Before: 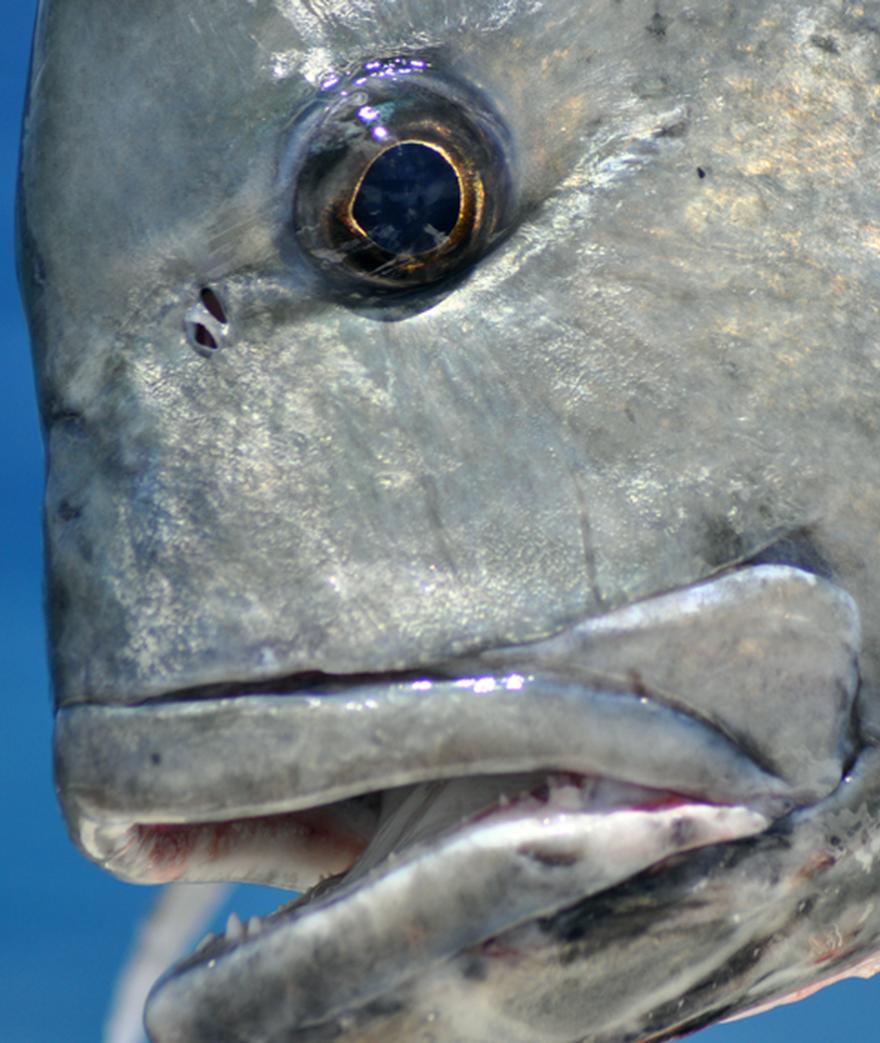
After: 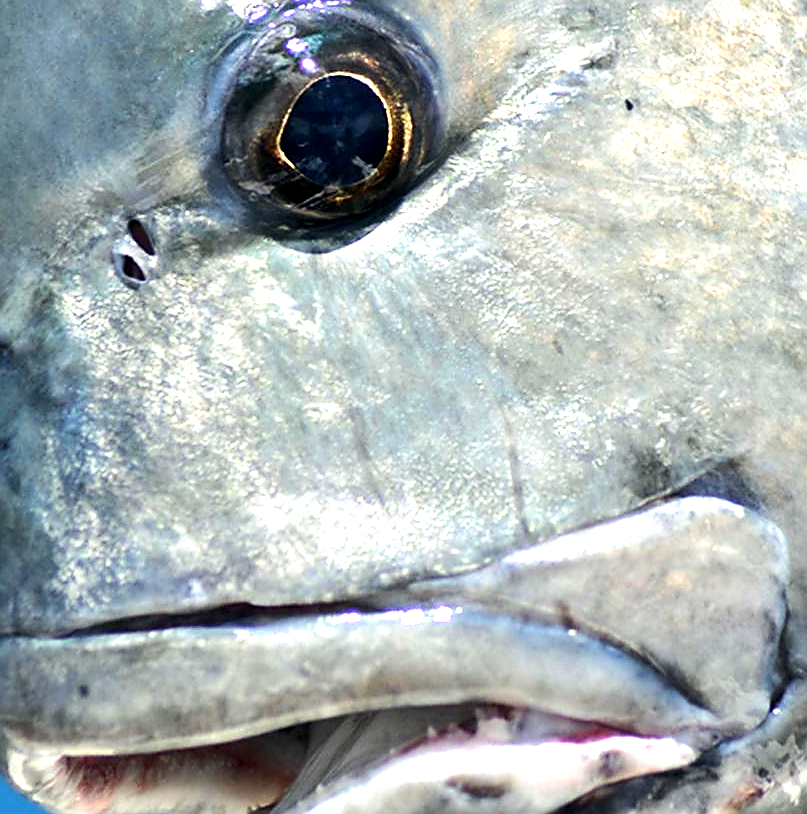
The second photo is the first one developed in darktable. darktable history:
sharpen: radius 1.392, amount 1.262, threshold 0.809
tone equalizer: -8 EV -0.752 EV, -7 EV -0.694 EV, -6 EV -0.633 EV, -5 EV -0.407 EV, -3 EV 0.402 EV, -2 EV 0.6 EV, -1 EV 0.675 EV, +0 EV 0.744 EV, edges refinement/feathering 500, mask exposure compensation -1.57 EV, preserve details no
crop: left 8.23%, top 6.584%, bottom 15.343%
velvia: on, module defaults
exposure: black level correction 0.004, exposure 0.387 EV, compensate highlight preservation false
